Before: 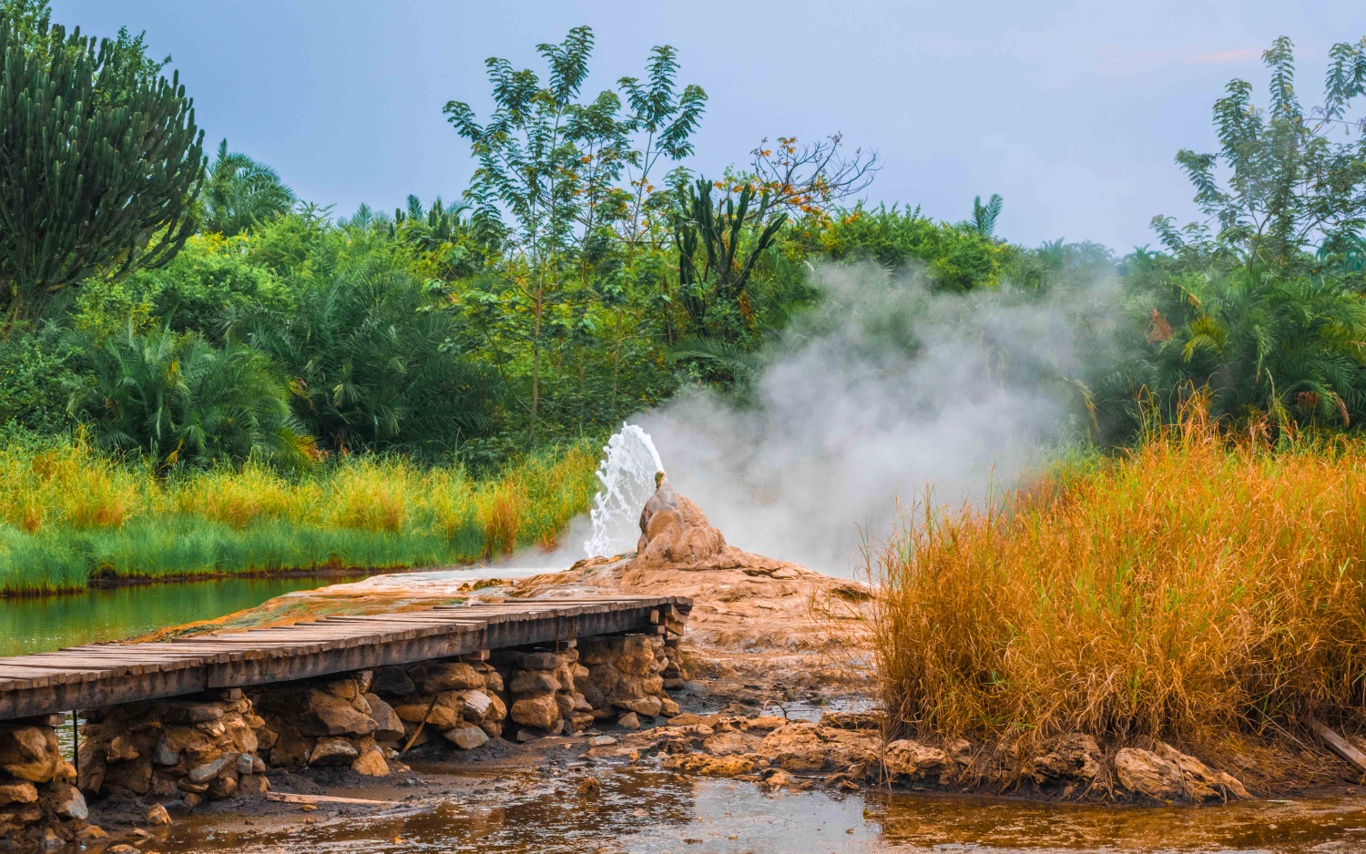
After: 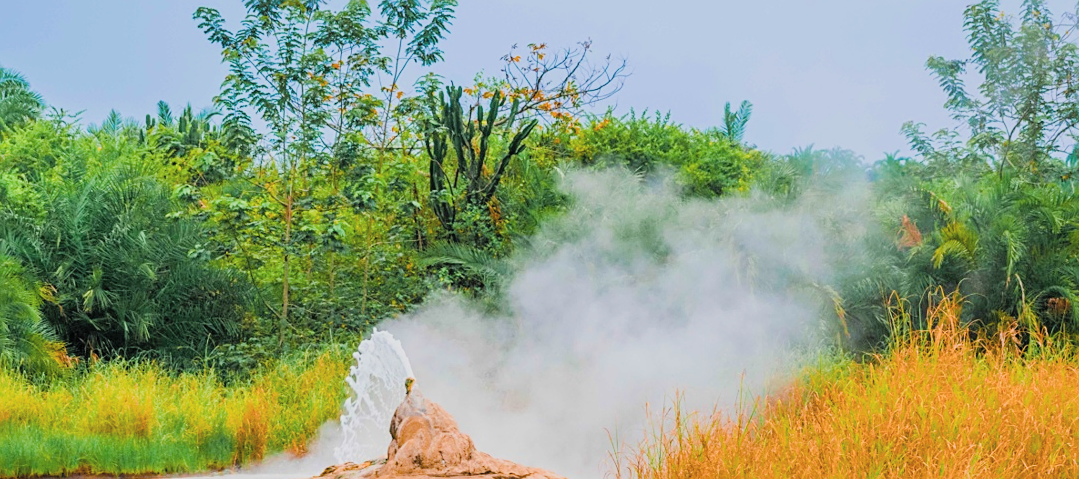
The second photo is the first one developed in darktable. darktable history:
crop: left 18.367%, top 11.071%, right 2.585%, bottom 32.82%
tone equalizer: -8 EV -0.444 EV, -7 EV -0.427 EV, -6 EV -0.348 EV, -5 EV -0.223 EV, -3 EV 0.203 EV, -2 EV 0.321 EV, -1 EV 0.373 EV, +0 EV 0.44 EV, smoothing diameter 24.83%, edges refinement/feathering 11.29, preserve details guided filter
contrast brightness saturation: brightness 0.125
filmic rgb: black relative exposure -6.95 EV, white relative exposure 5.63 EV, threshold 5.99 EV, hardness 2.85, enable highlight reconstruction true
sharpen: on, module defaults
color balance rgb: perceptual saturation grading › global saturation -2.071%, perceptual saturation grading › highlights -8.129%, perceptual saturation grading › mid-tones 7.812%, perceptual saturation grading › shadows 3.16%, global vibrance 40.371%
